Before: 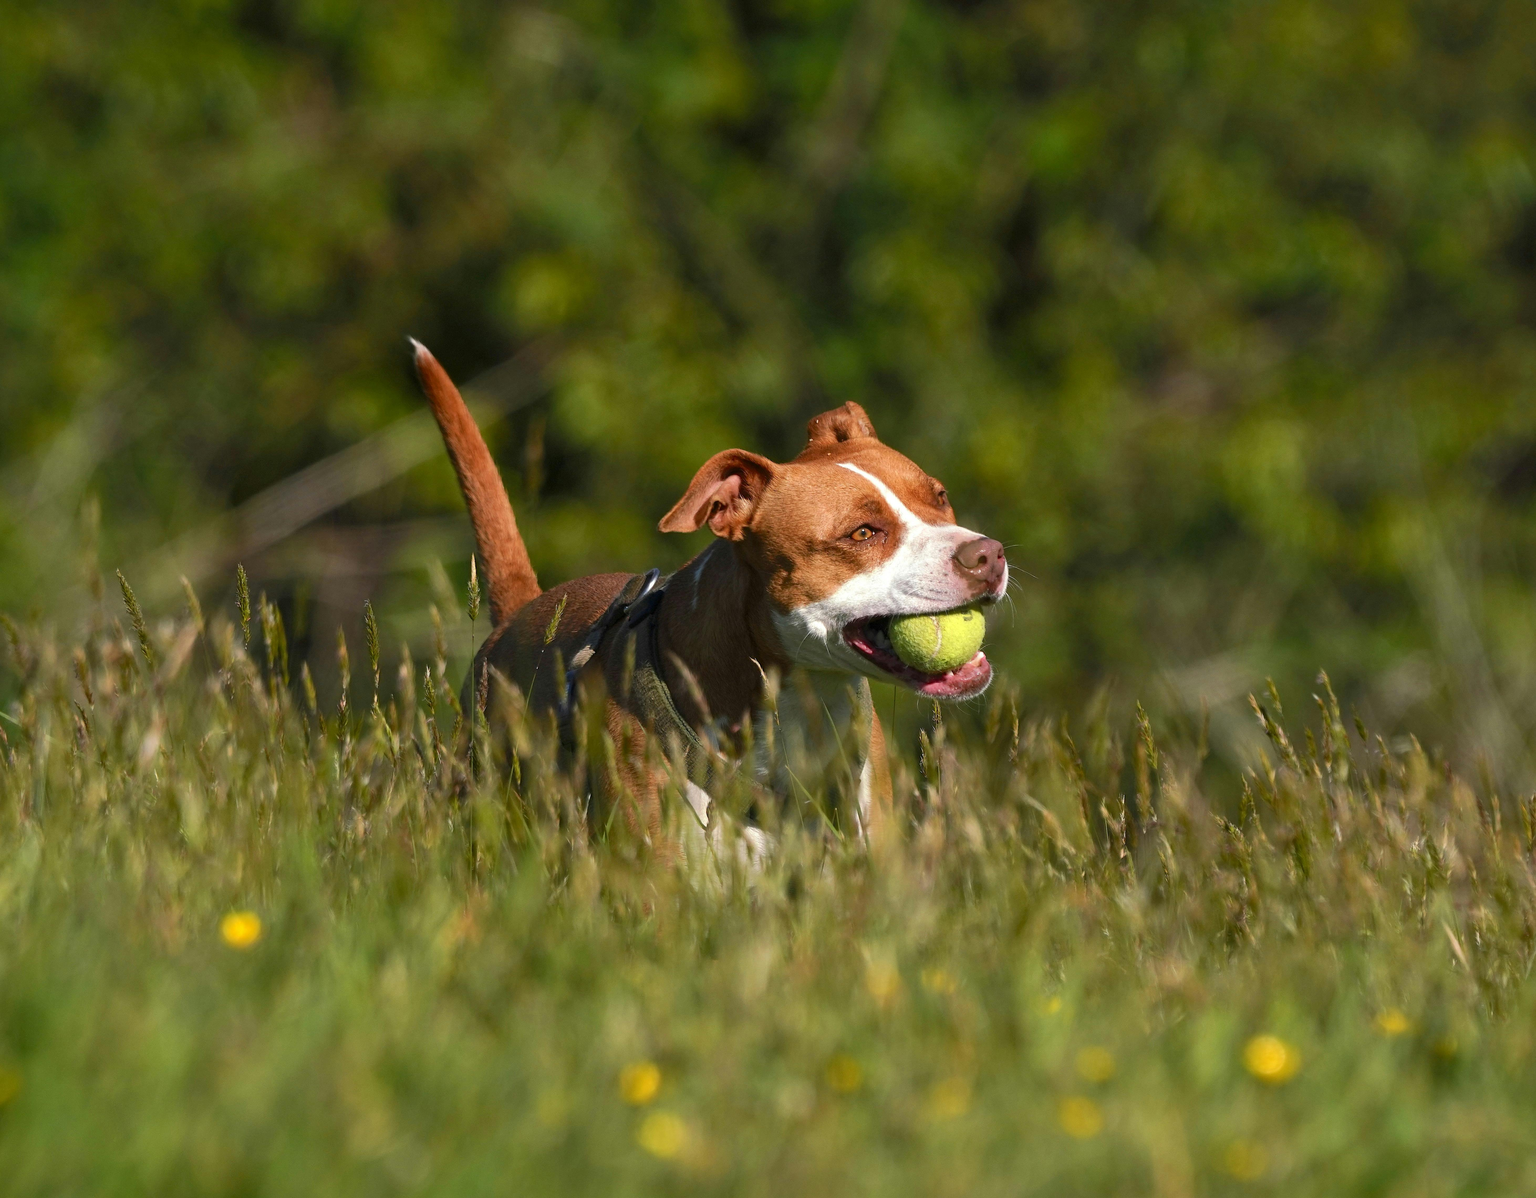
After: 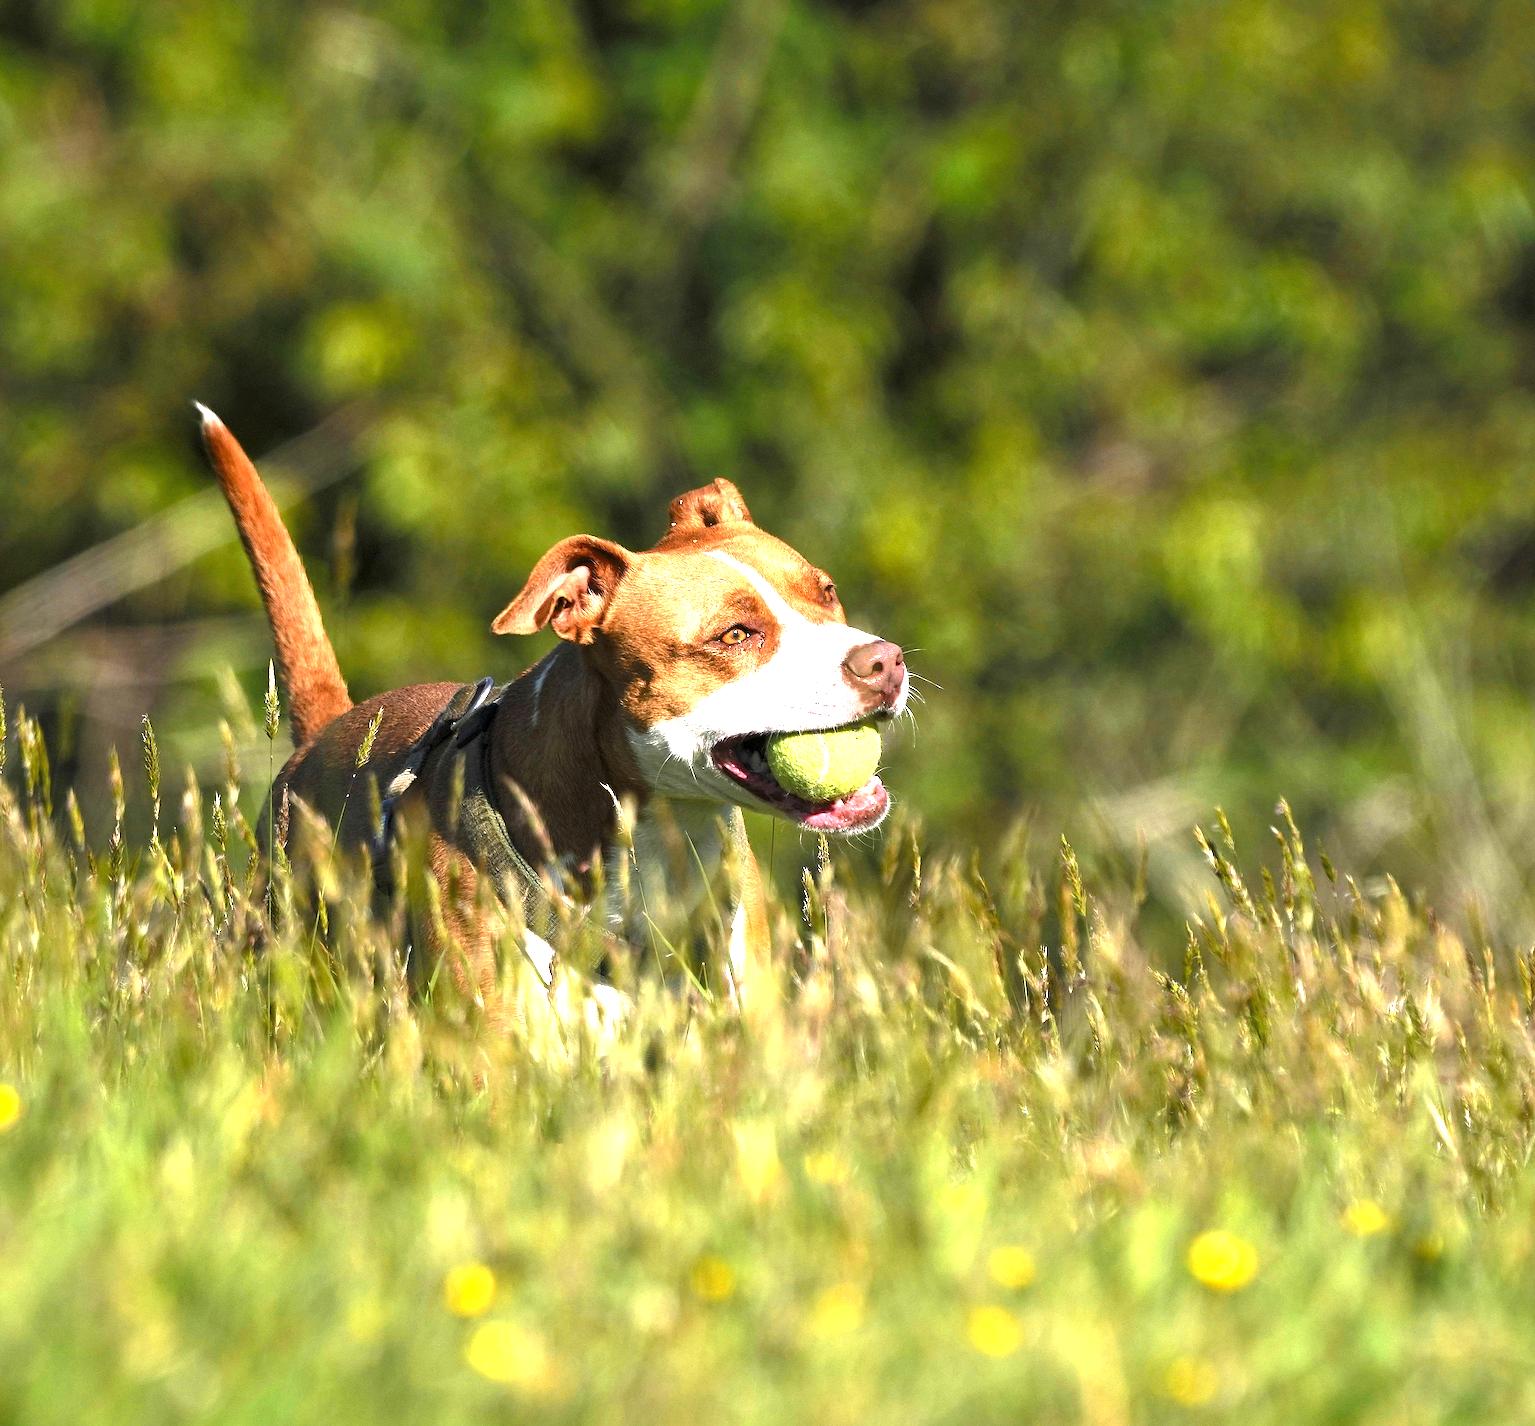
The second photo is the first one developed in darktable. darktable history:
sharpen: on, module defaults
exposure: black level correction 0, exposure 1.389 EV, compensate highlight preservation false
levels: levels [0.052, 0.496, 0.908]
crop: left 15.998%
